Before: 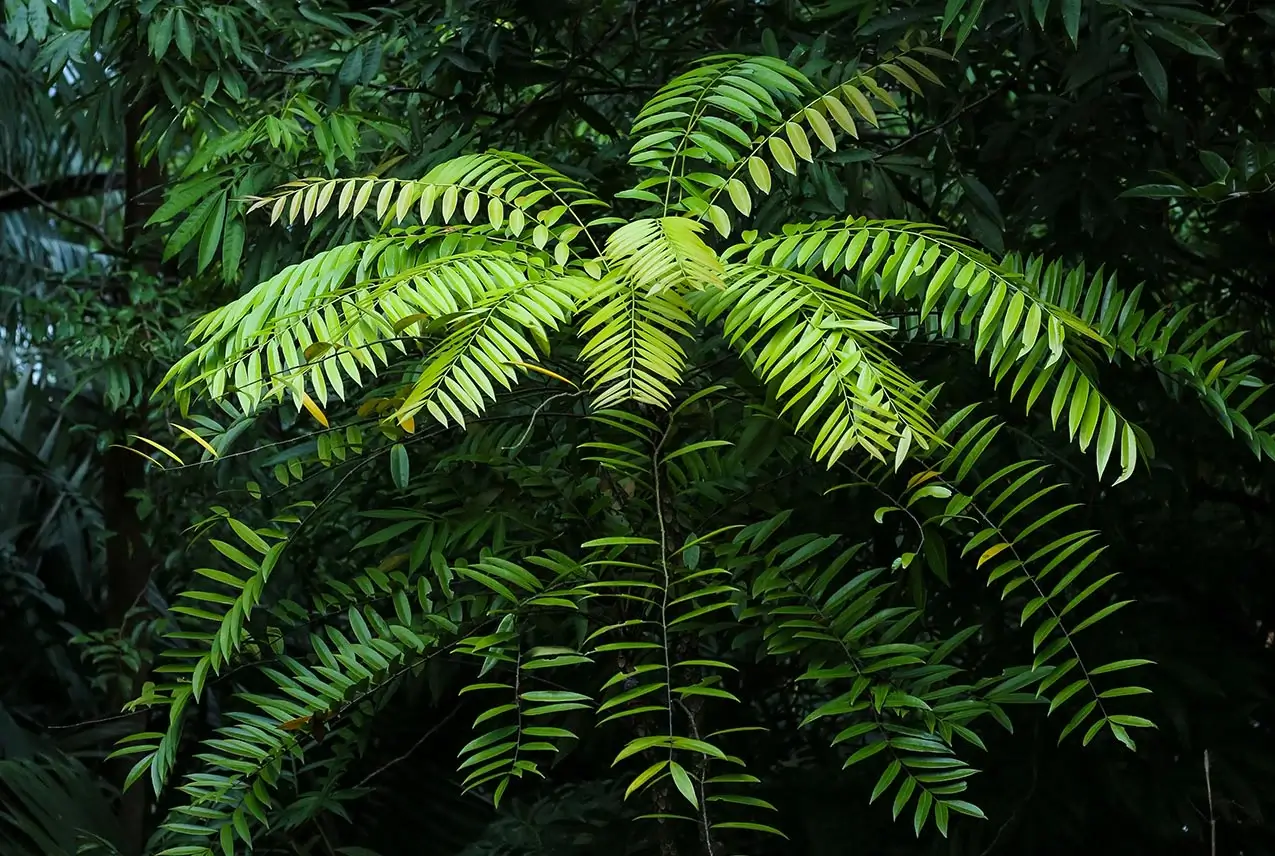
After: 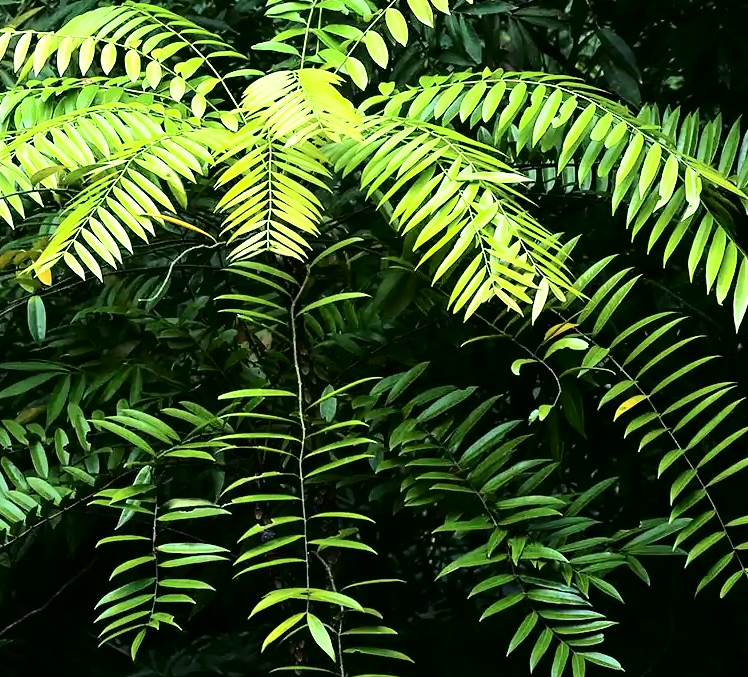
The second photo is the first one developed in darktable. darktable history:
tone curve: curves: ch0 [(0, 0) (0.003, 0.003) (0.011, 0.005) (0.025, 0.008) (0.044, 0.012) (0.069, 0.02) (0.1, 0.031) (0.136, 0.047) (0.177, 0.088) (0.224, 0.141) (0.277, 0.222) (0.335, 0.32) (0.399, 0.422) (0.468, 0.523) (0.543, 0.621) (0.623, 0.715) (0.709, 0.796) (0.801, 0.88) (0.898, 0.962) (1, 1)], color space Lab, independent channels, preserve colors none
crop and rotate: left 28.543%, top 17.343%, right 12.774%, bottom 3.484%
exposure: black level correction 0, exposure 1.101 EV, compensate exposure bias true, compensate highlight preservation false
